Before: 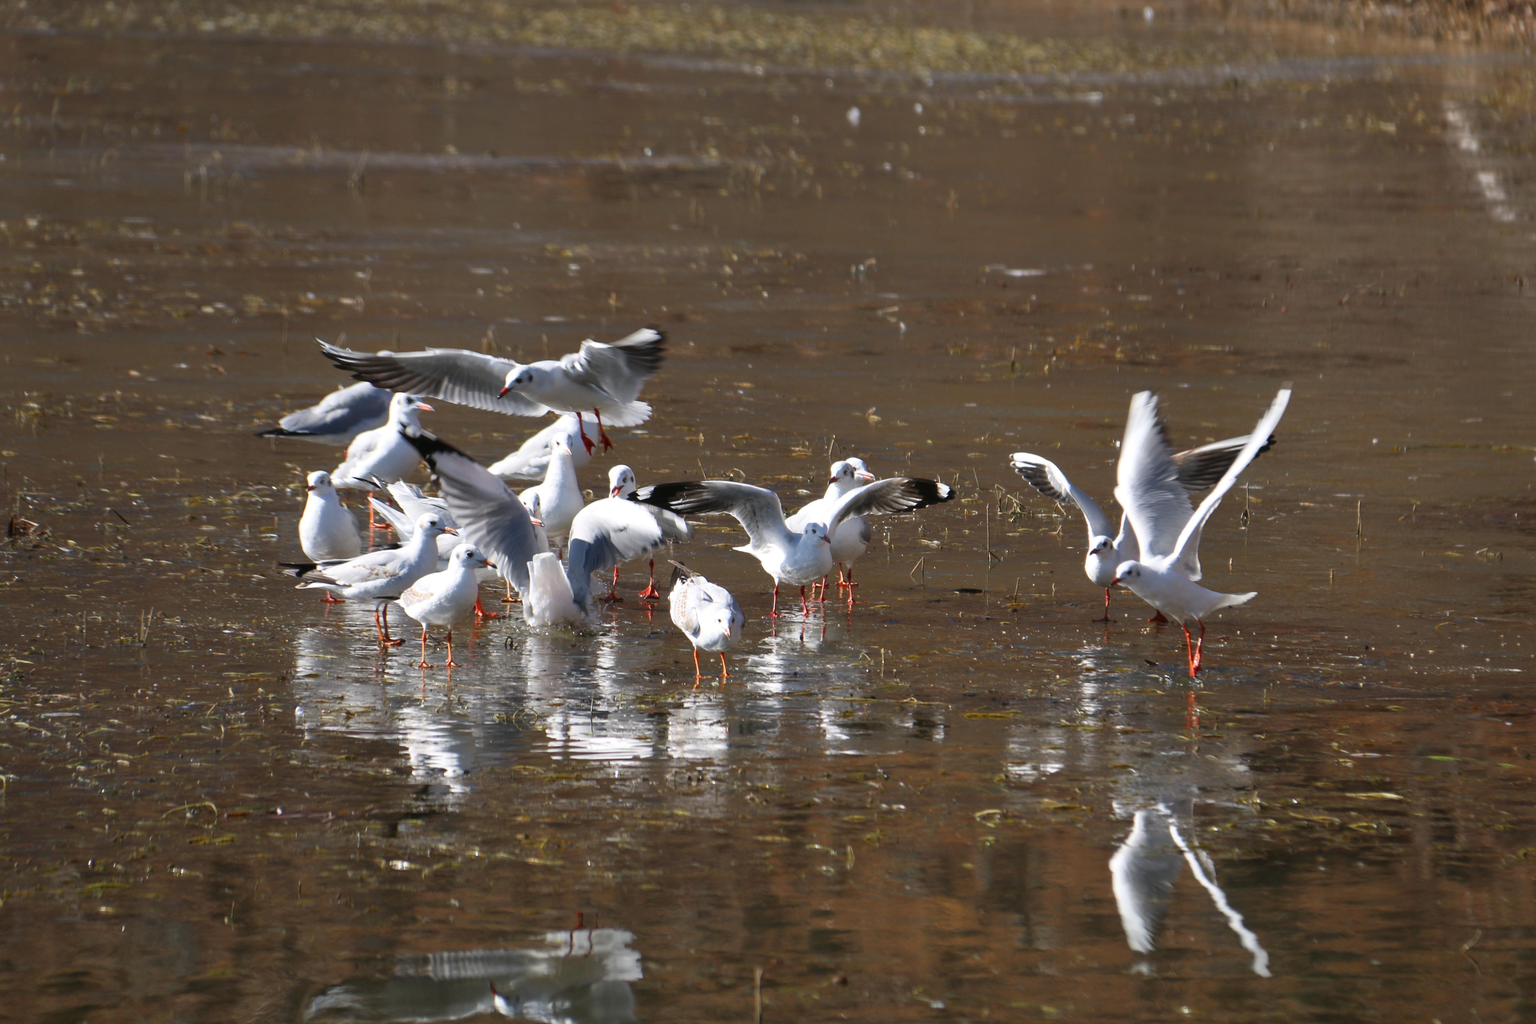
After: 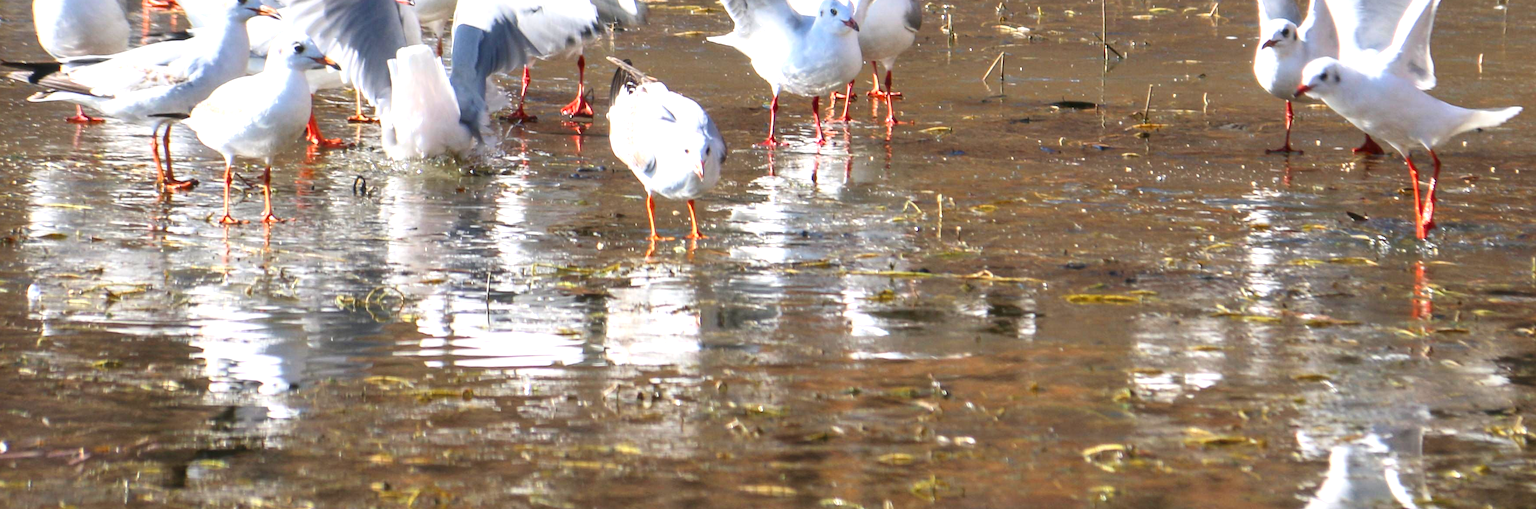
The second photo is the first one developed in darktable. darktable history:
crop: left 18.091%, top 51.13%, right 17.525%, bottom 16.85%
exposure: black level correction 0, exposure 0.7 EV, compensate exposure bias true, compensate highlight preservation false
contrast brightness saturation: contrast 0.2, brightness 0.16, saturation 0.22
local contrast: on, module defaults
